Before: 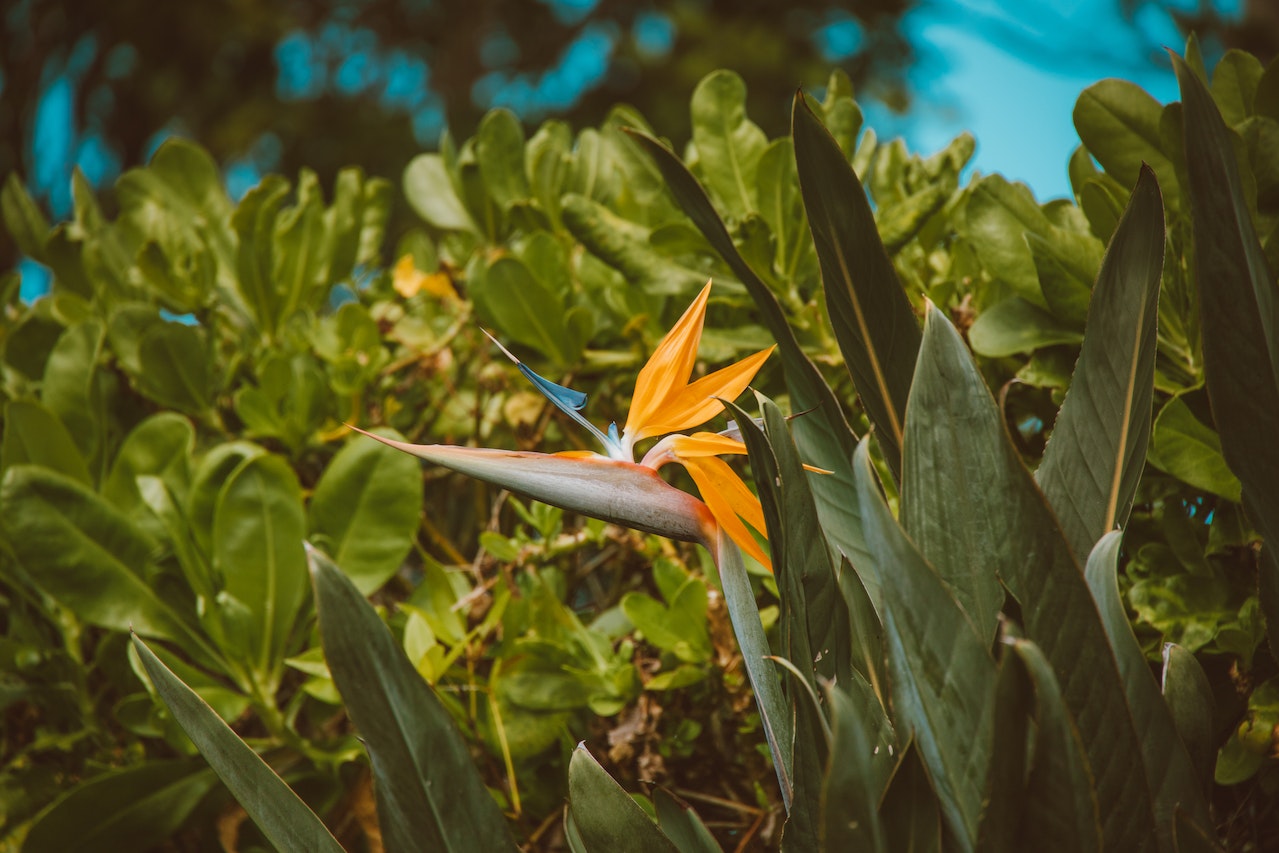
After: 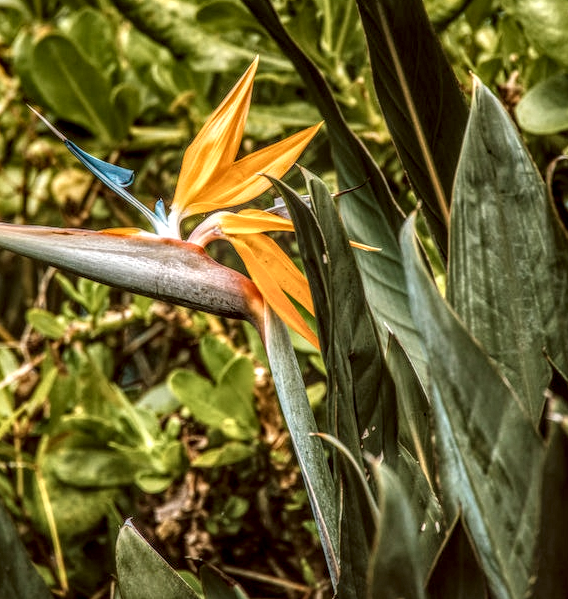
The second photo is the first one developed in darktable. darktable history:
crop: left 35.432%, top 26.233%, right 20.145%, bottom 3.432%
local contrast: highlights 0%, shadows 0%, detail 300%, midtone range 0.3
